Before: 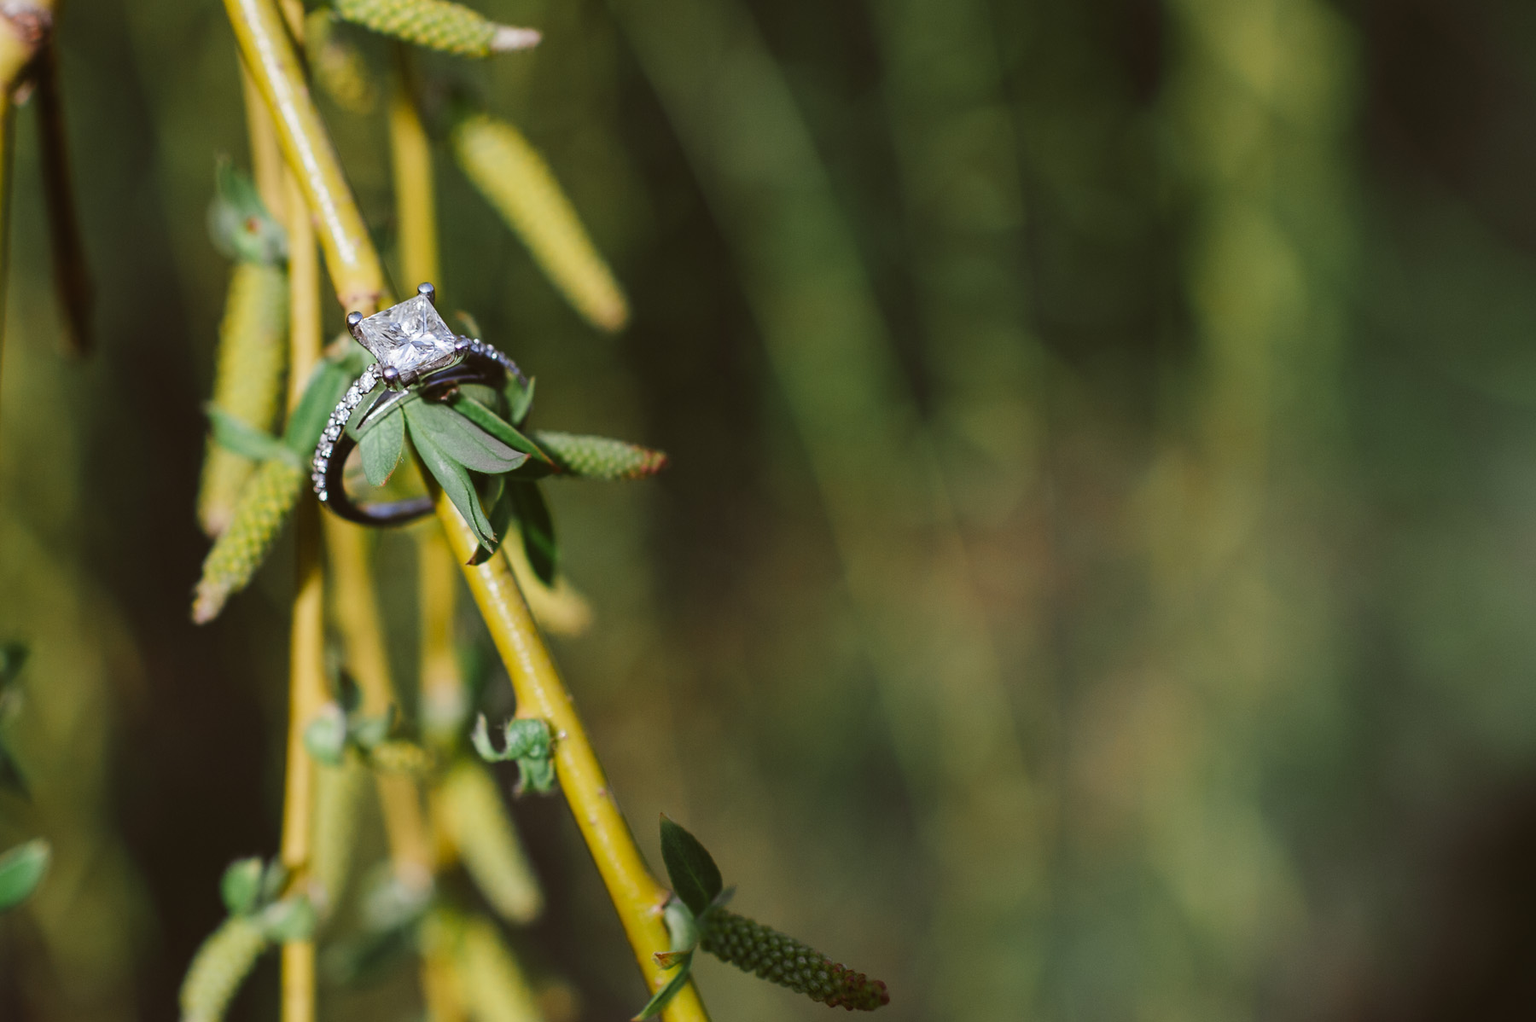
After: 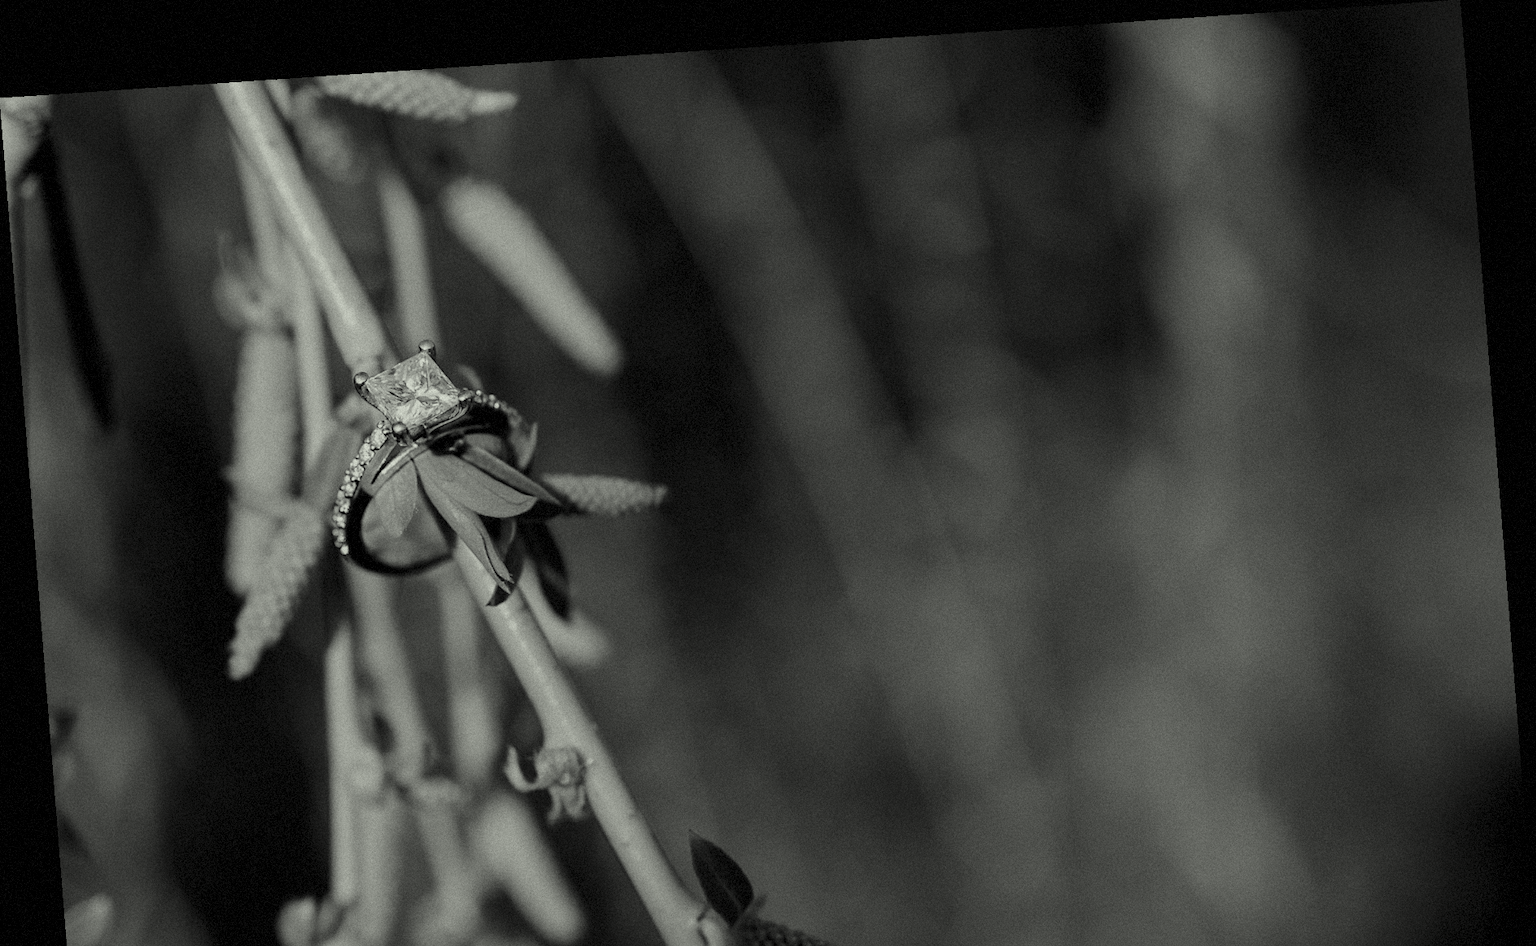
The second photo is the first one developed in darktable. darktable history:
exposure: black level correction 0.009, exposure -0.637 EV, compensate highlight preservation false
crop and rotate: top 0%, bottom 11.49%
color correction: highlights a* -4.28, highlights b* 6.53
tone equalizer: on, module defaults
grain: mid-tones bias 0%
contrast brightness saturation: saturation -1
rotate and perspective: rotation -4.2°, shear 0.006, automatic cropping off
